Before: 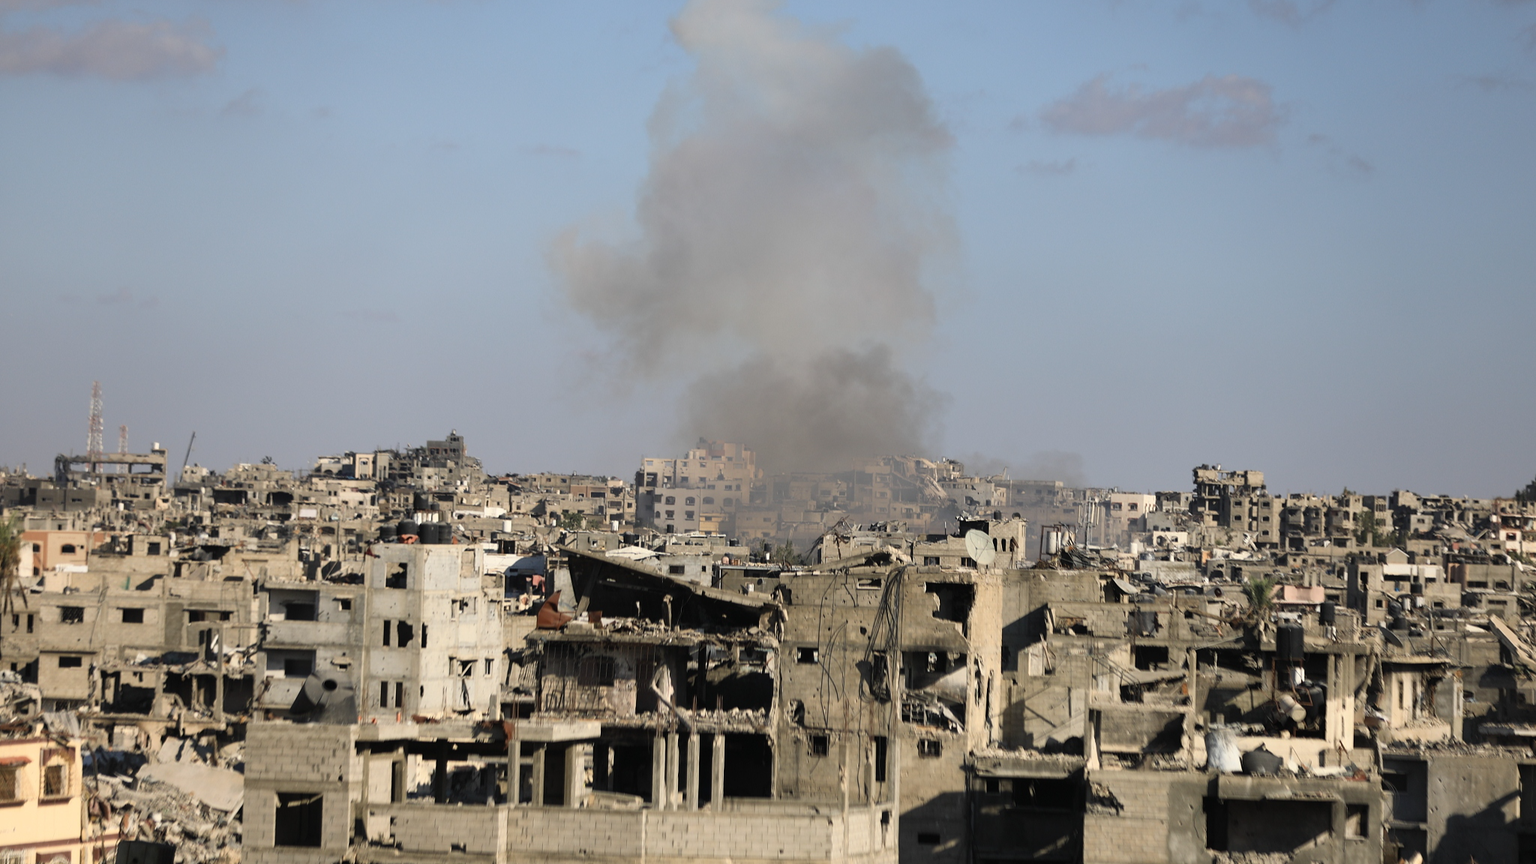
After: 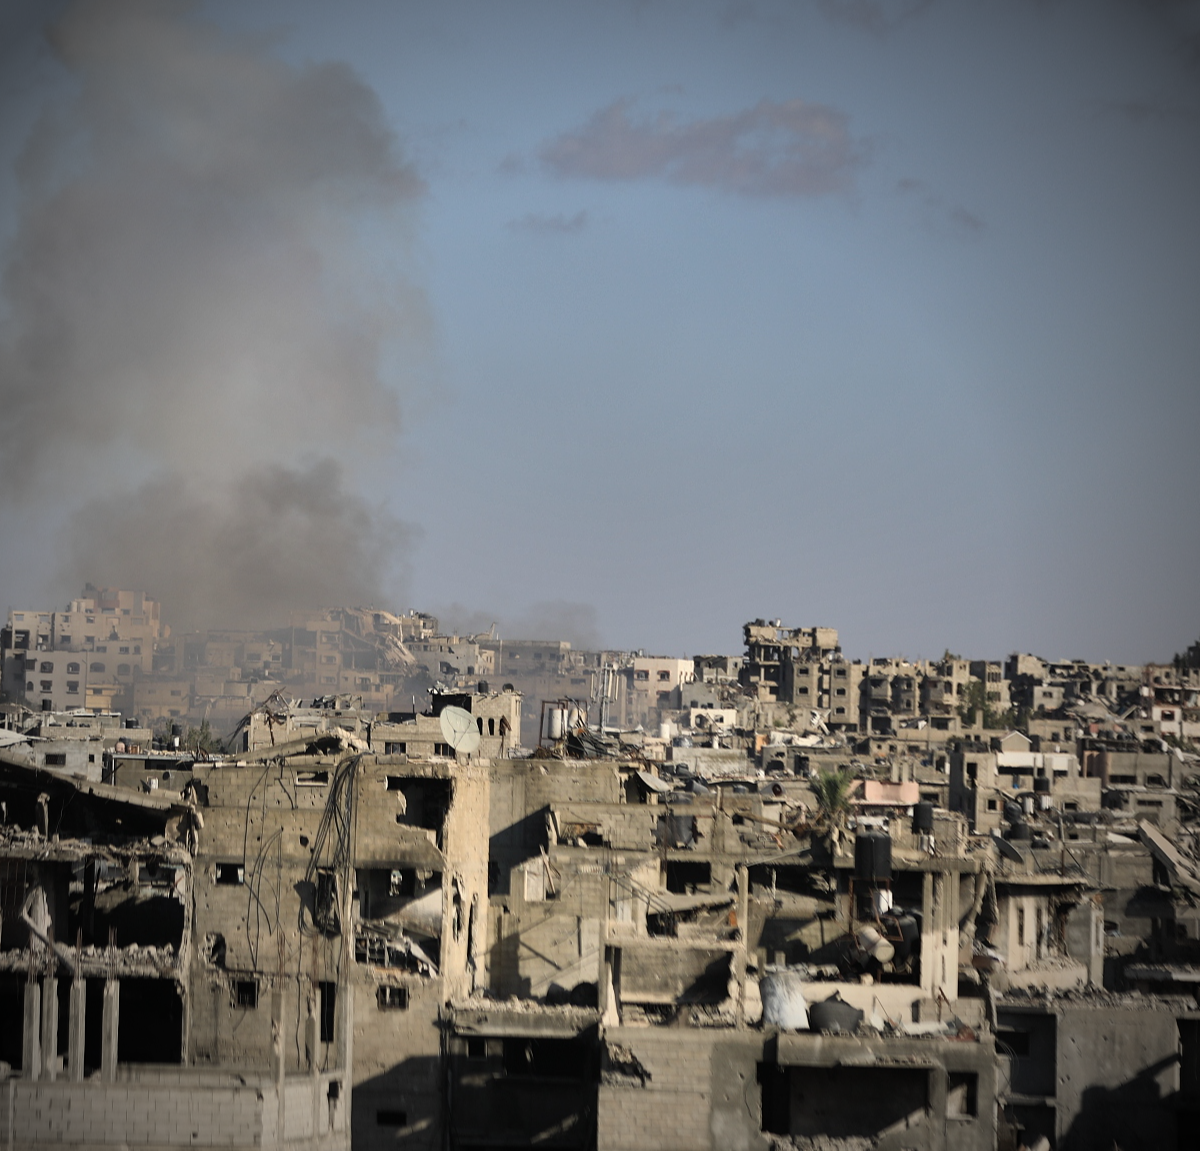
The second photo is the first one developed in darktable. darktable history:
crop: left 41.402%
vignetting: fall-off start 67.5%, fall-off radius 67.23%, brightness -0.813, automatic ratio true
shadows and highlights: radius 118.69, shadows 42.21, highlights -61.56, soften with gaussian
